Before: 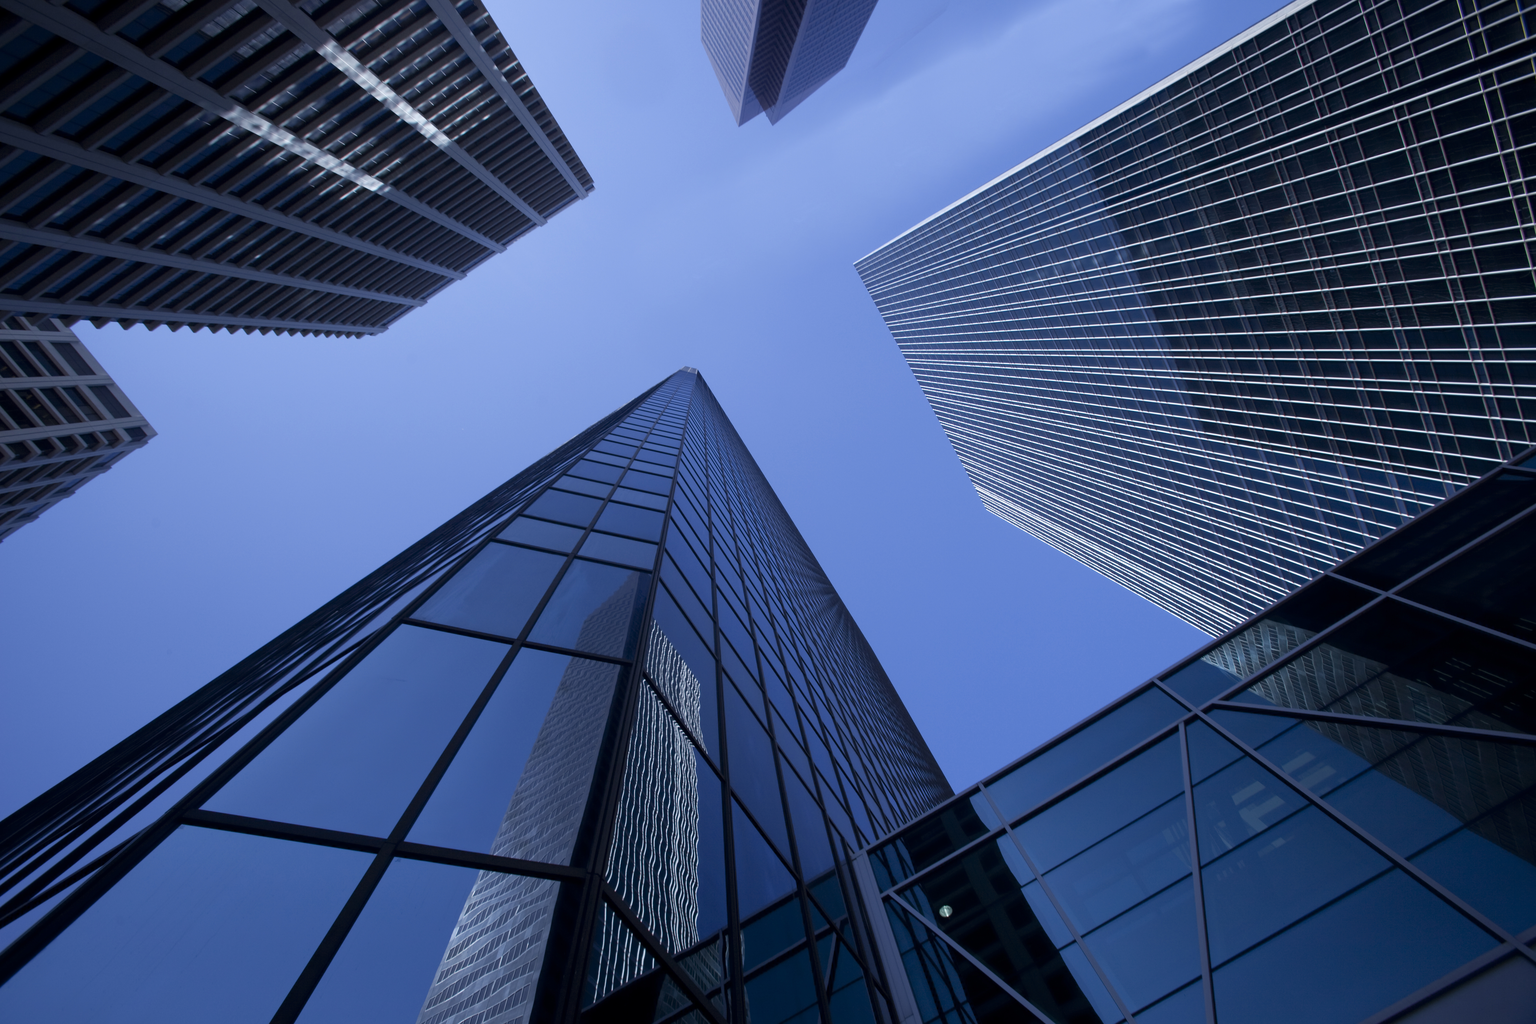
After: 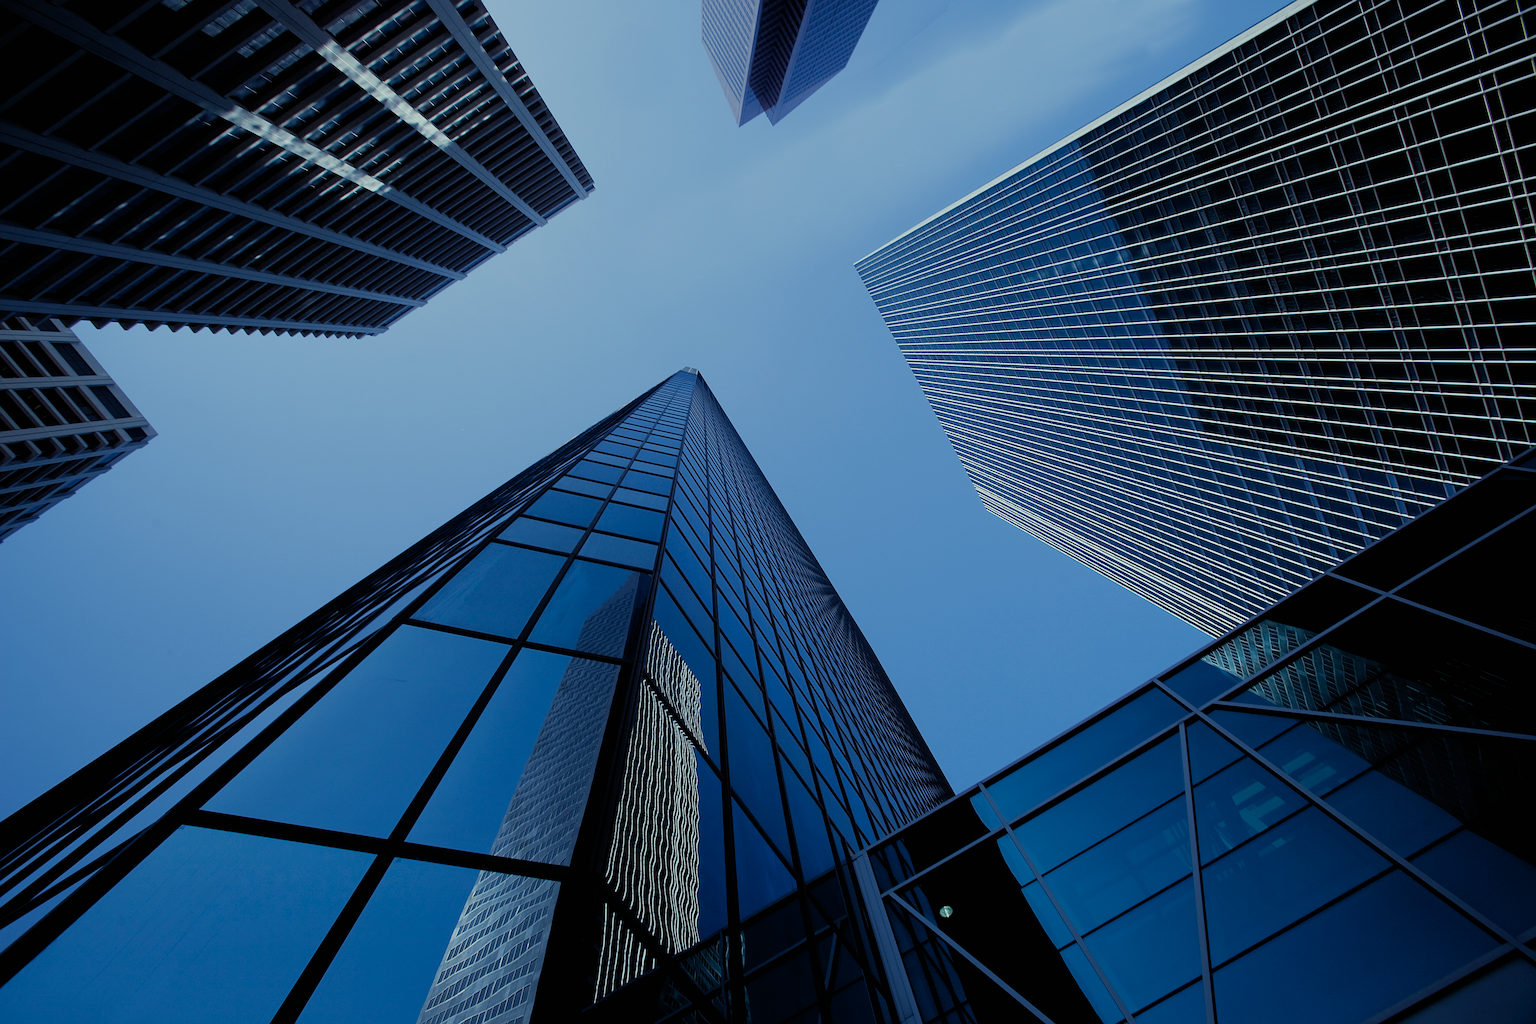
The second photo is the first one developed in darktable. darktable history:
sharpen: radius 2.711, amount 0.668
filmic rgb: black relative exposure -7.65 EV, white relative exposure 4.56 EV, hardness 3.61, add noise in highlights 0.001, preserve chrominance no, color science v3 (2019), use custom middle-gray values true, contrast in highlights soft
color correction: highlights a* -8.1, highlights b* 3.47
